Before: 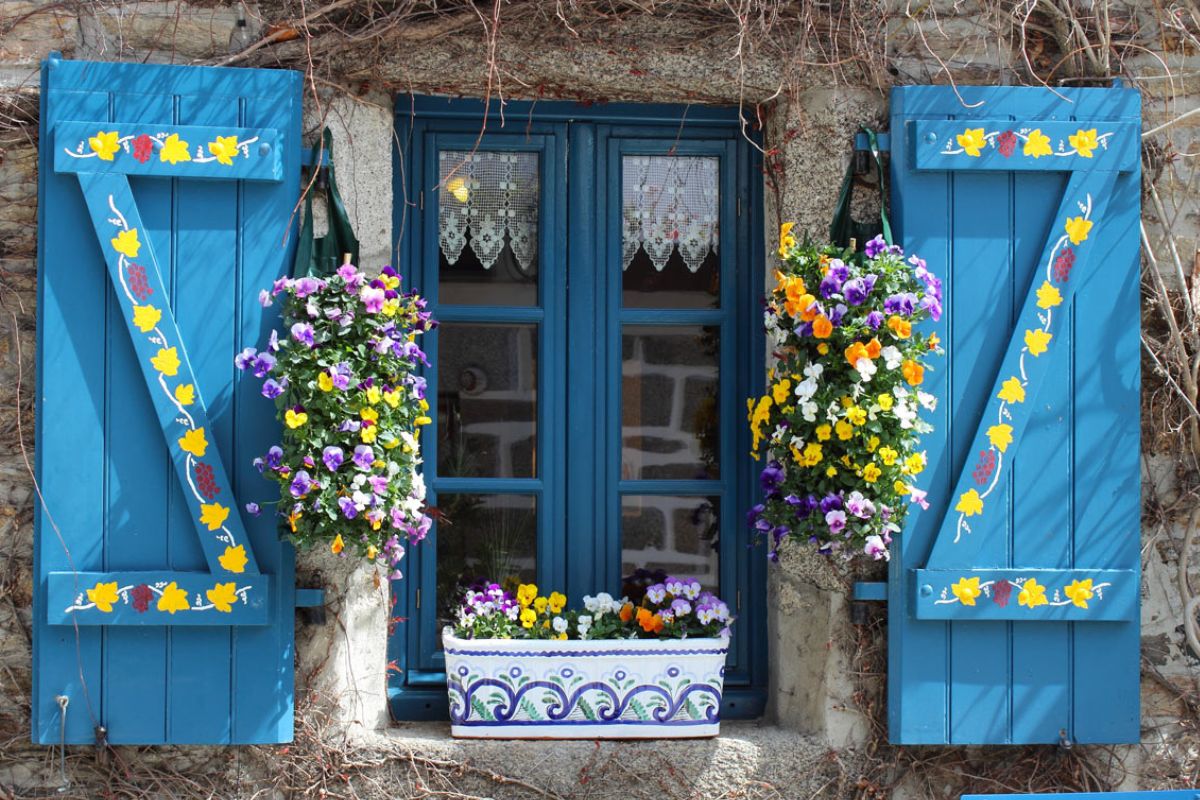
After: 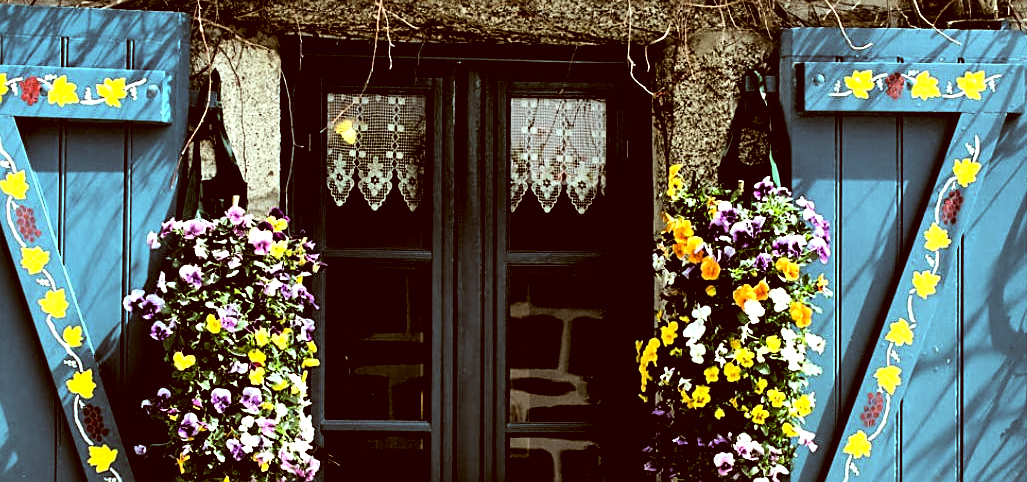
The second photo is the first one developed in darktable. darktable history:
contrast brightness saturation: contrast 0.274
color correction: highlights a* -6.01, highlights b* 9.35, shadows a* 10.54, shadows b* 23.17
crop and rotate: left 9.377%, top 7.33%, right 5.023%, bottom 32.385%
local contrast: mode bilateral grid, contrast 21, coarseness 99, detail 150%, midtone range 0.2
sharpen: on, module defaults
tone equalizer: on, module defaults
shadows and highlights: shadows 29.36, highlights -29.21, low approximation 0.01, soften with gaussian
levels: levels [0.182, 0.542, 0.902]
